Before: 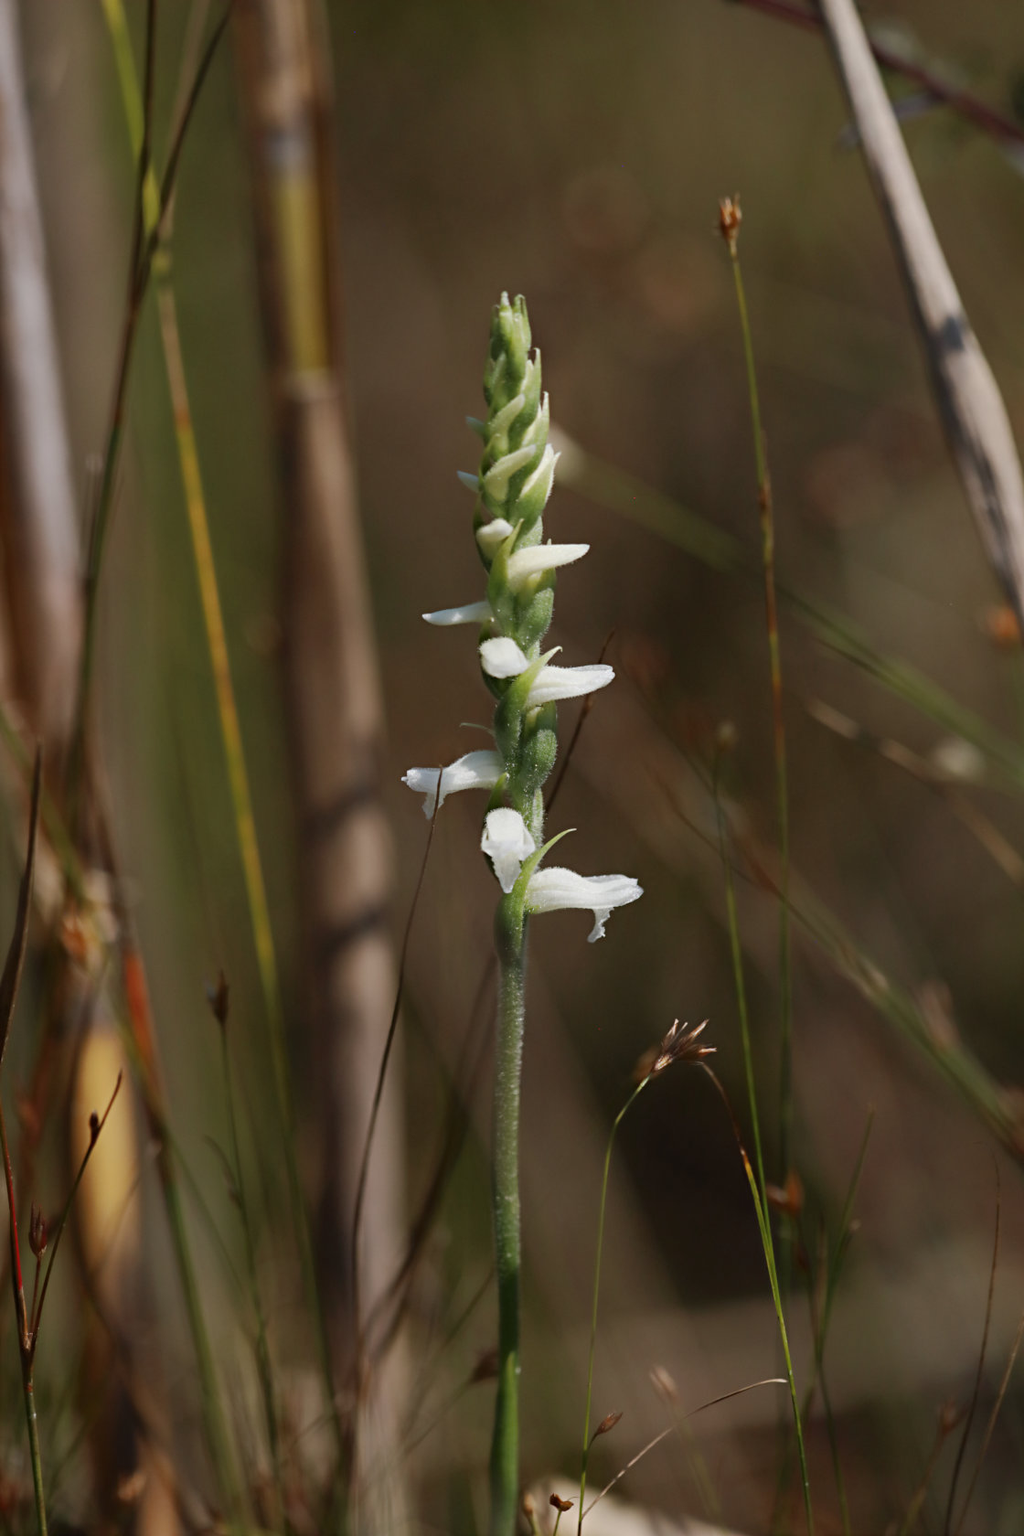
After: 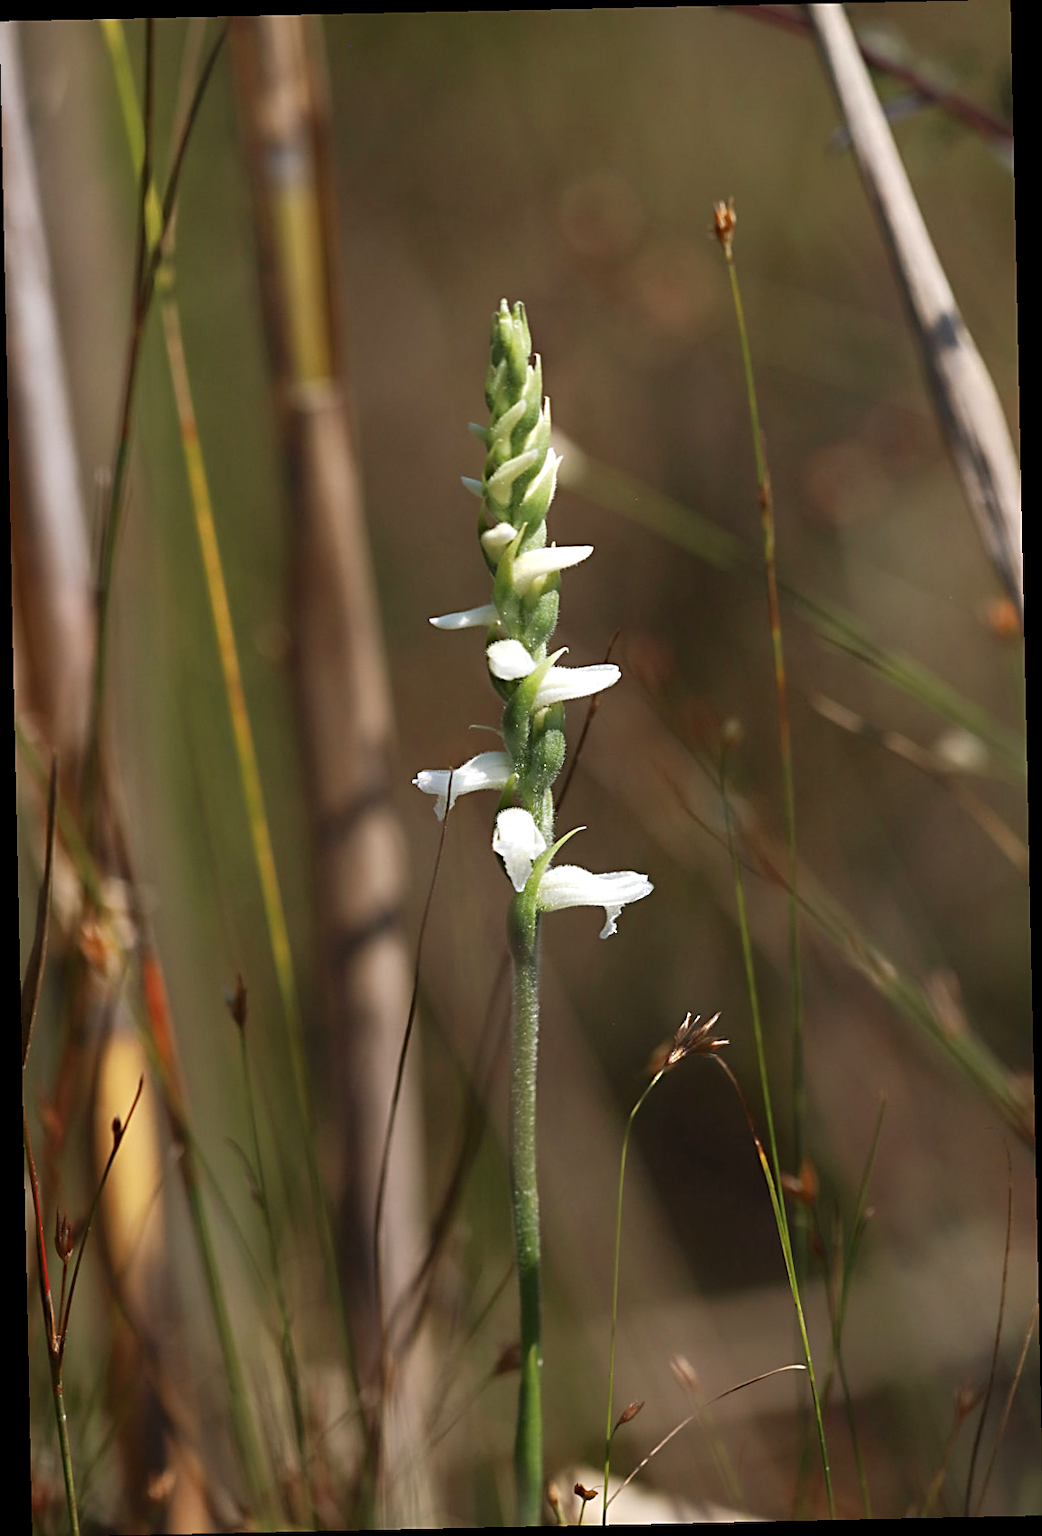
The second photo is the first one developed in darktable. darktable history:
rotate and perspective: rotation -1.24°, automatic cropping off
exposure: exposure 0.6 EV, compensate highlight preservation false
sharpen: on, module defaults
